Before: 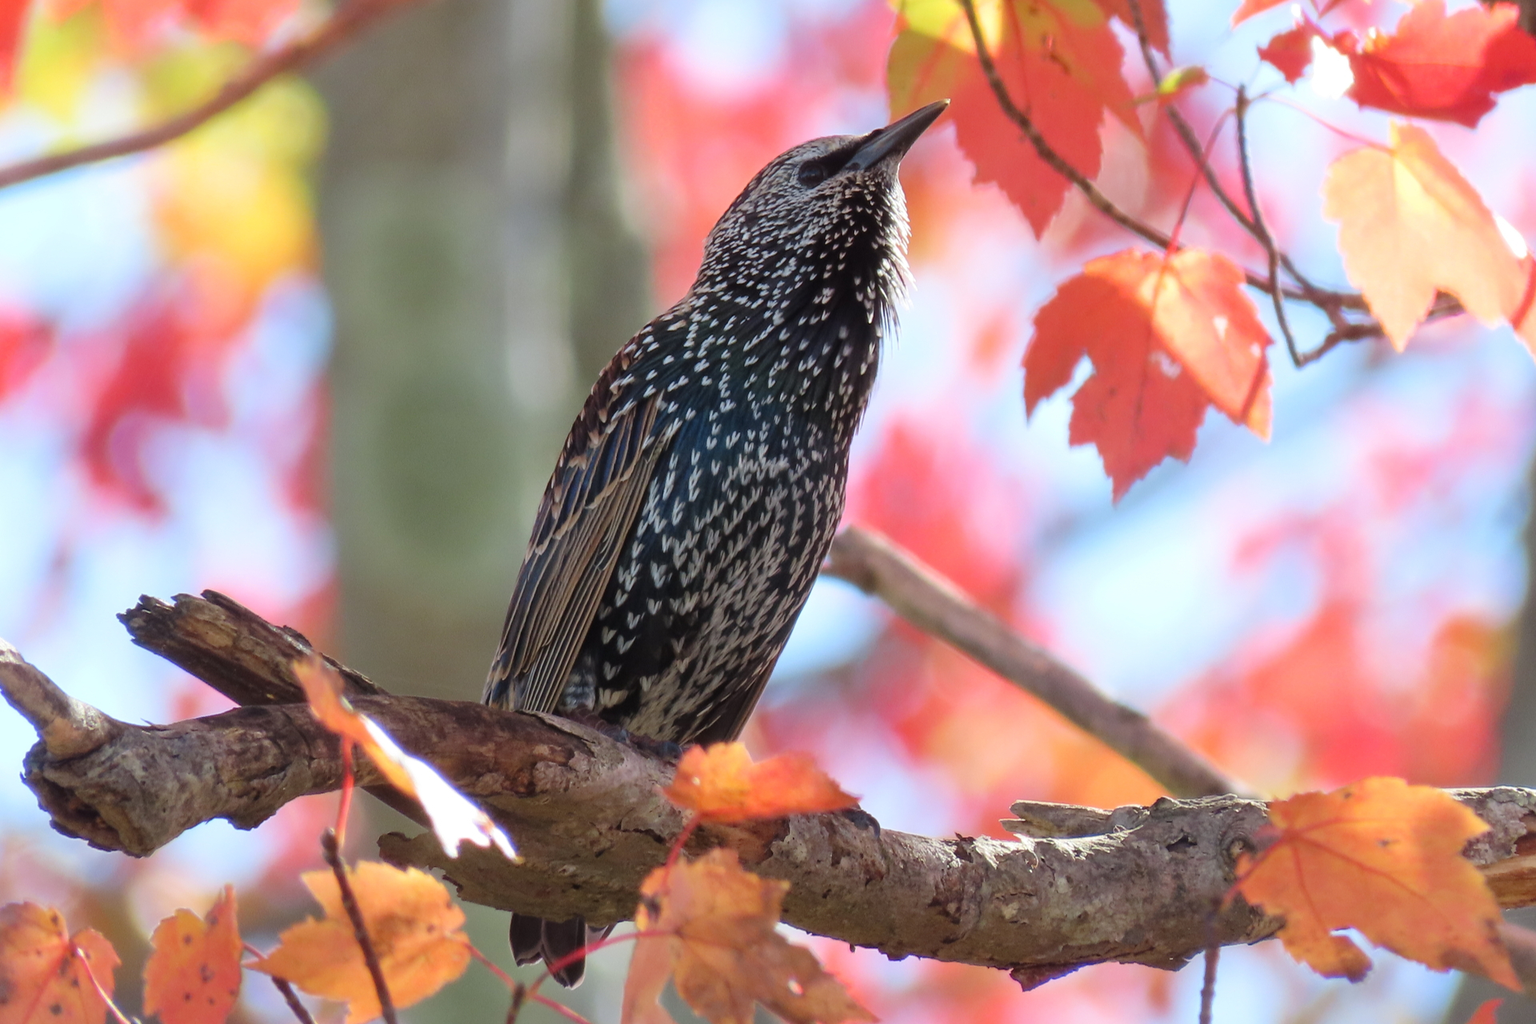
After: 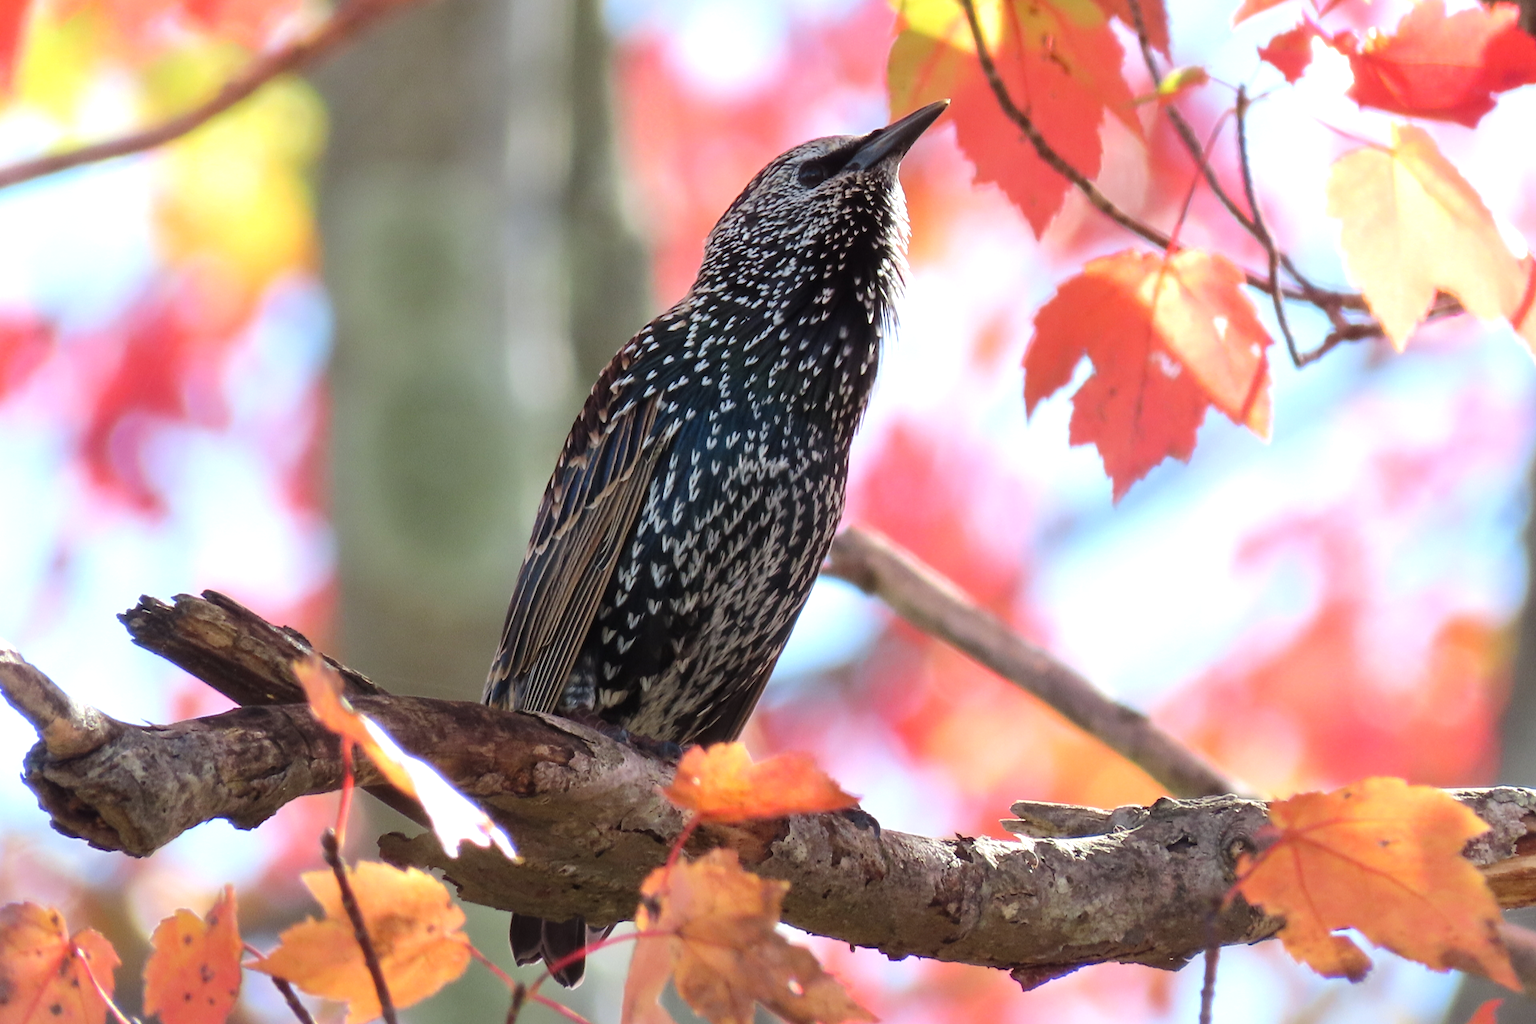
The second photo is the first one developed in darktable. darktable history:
tone equalizer: -8 EV -0.414 EV, -7 EV -0.372 EV, -6 EV -0.298 EV, -5 EV -0.249 EV, -3 EV 0.222 EV, -2 EV 0.345 EV, -1 EV 0.398 EV, +0 EV 0.447 EV, edges refinement/feathering 500, mask exposure compensation -1.57 EV, preserve details no
